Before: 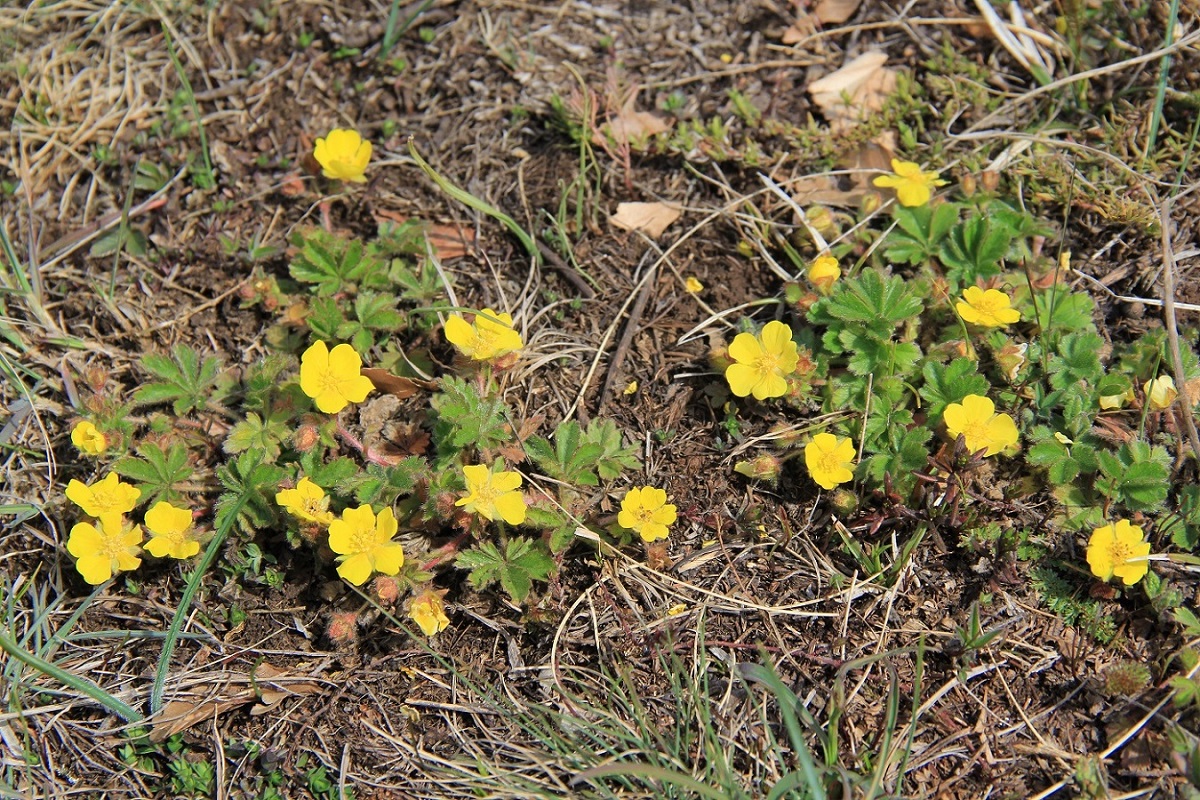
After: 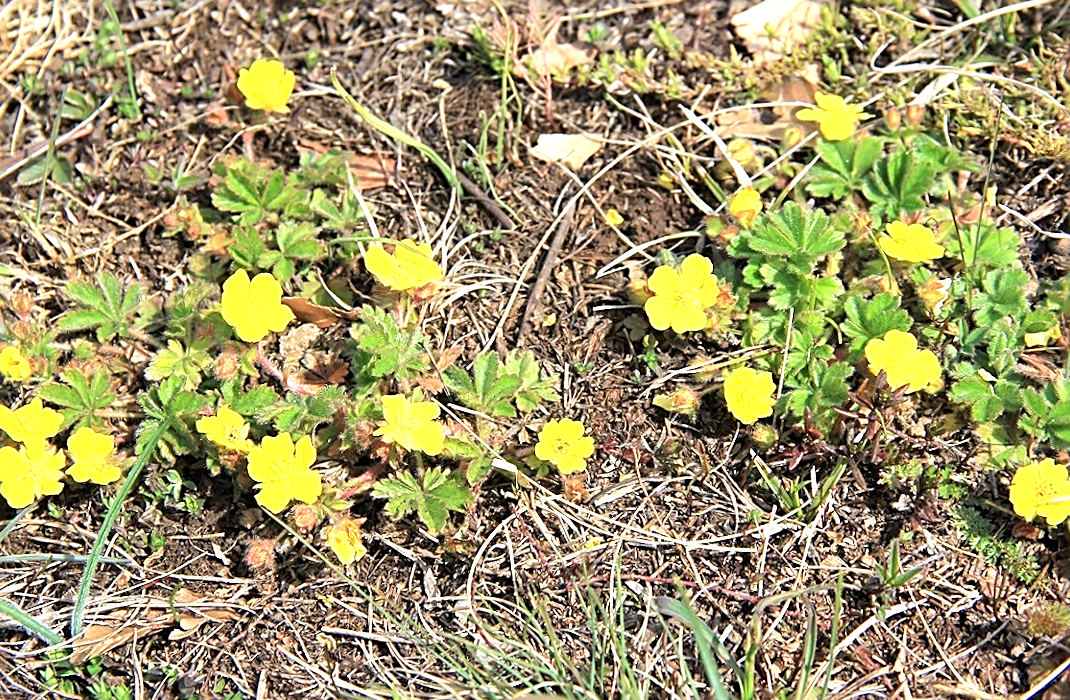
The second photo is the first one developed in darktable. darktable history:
exposure: black level correction 0.001, exposure 1.05 EV, compensate exposure bias true, compensate highlight preservation false
sharpen: radius 2.531, amount 0.628
crop and rotate: angle -1.96°, left 3.097%, top 4.154%, right 1.586%, bottom 0.529%
rotate and perspective: rotation -1.32°, lens shift (horizontal) -0.031, crop left 0.015, crop right 0.985, crop top 0.047, crop bottom 0.982
